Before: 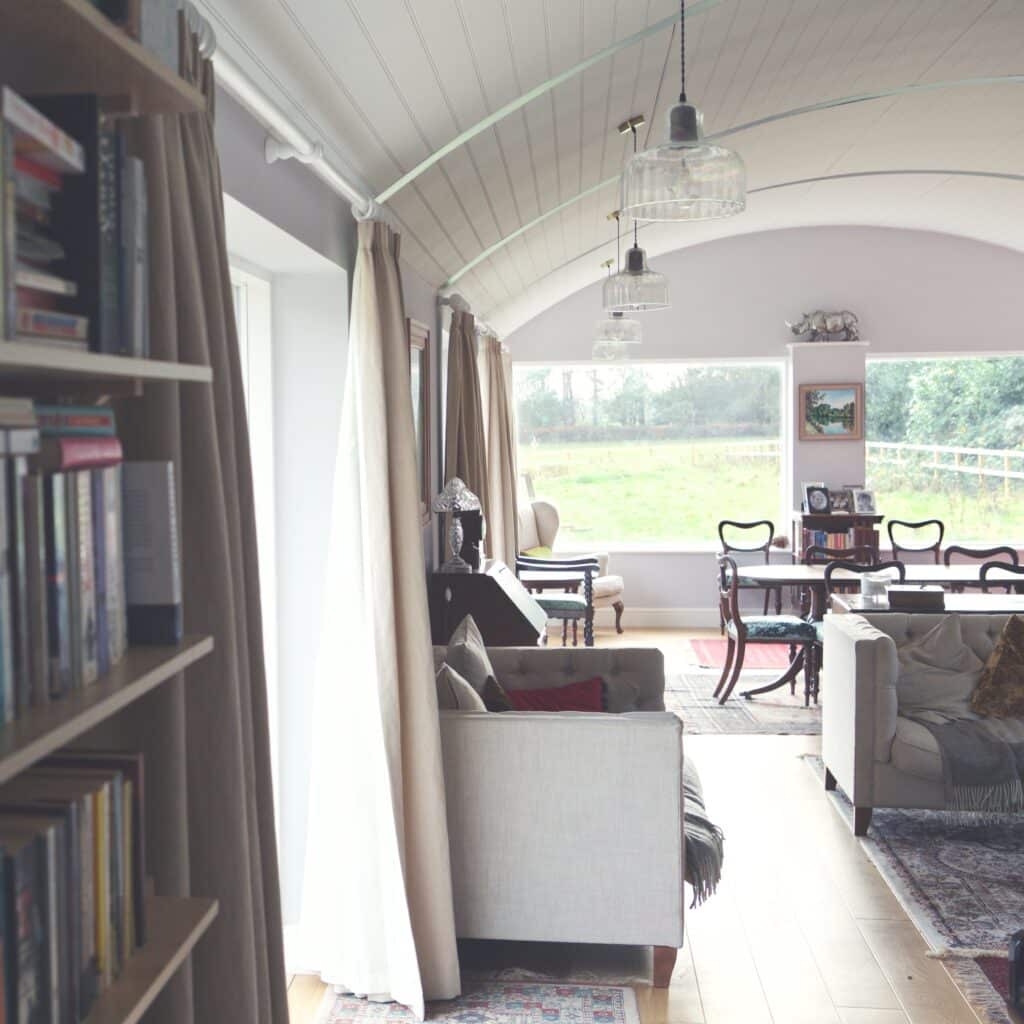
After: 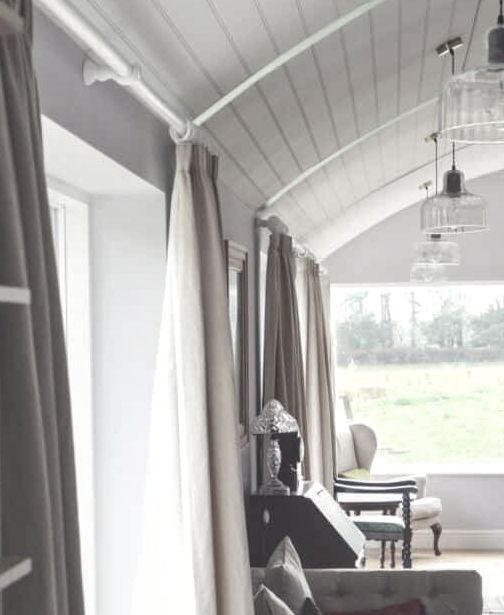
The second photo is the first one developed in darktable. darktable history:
crop: left 17.835%, top 7.675%, right 32.881%, bottom 32.213%
local contrast: on, module defaults
color correction: saturation 0.5
